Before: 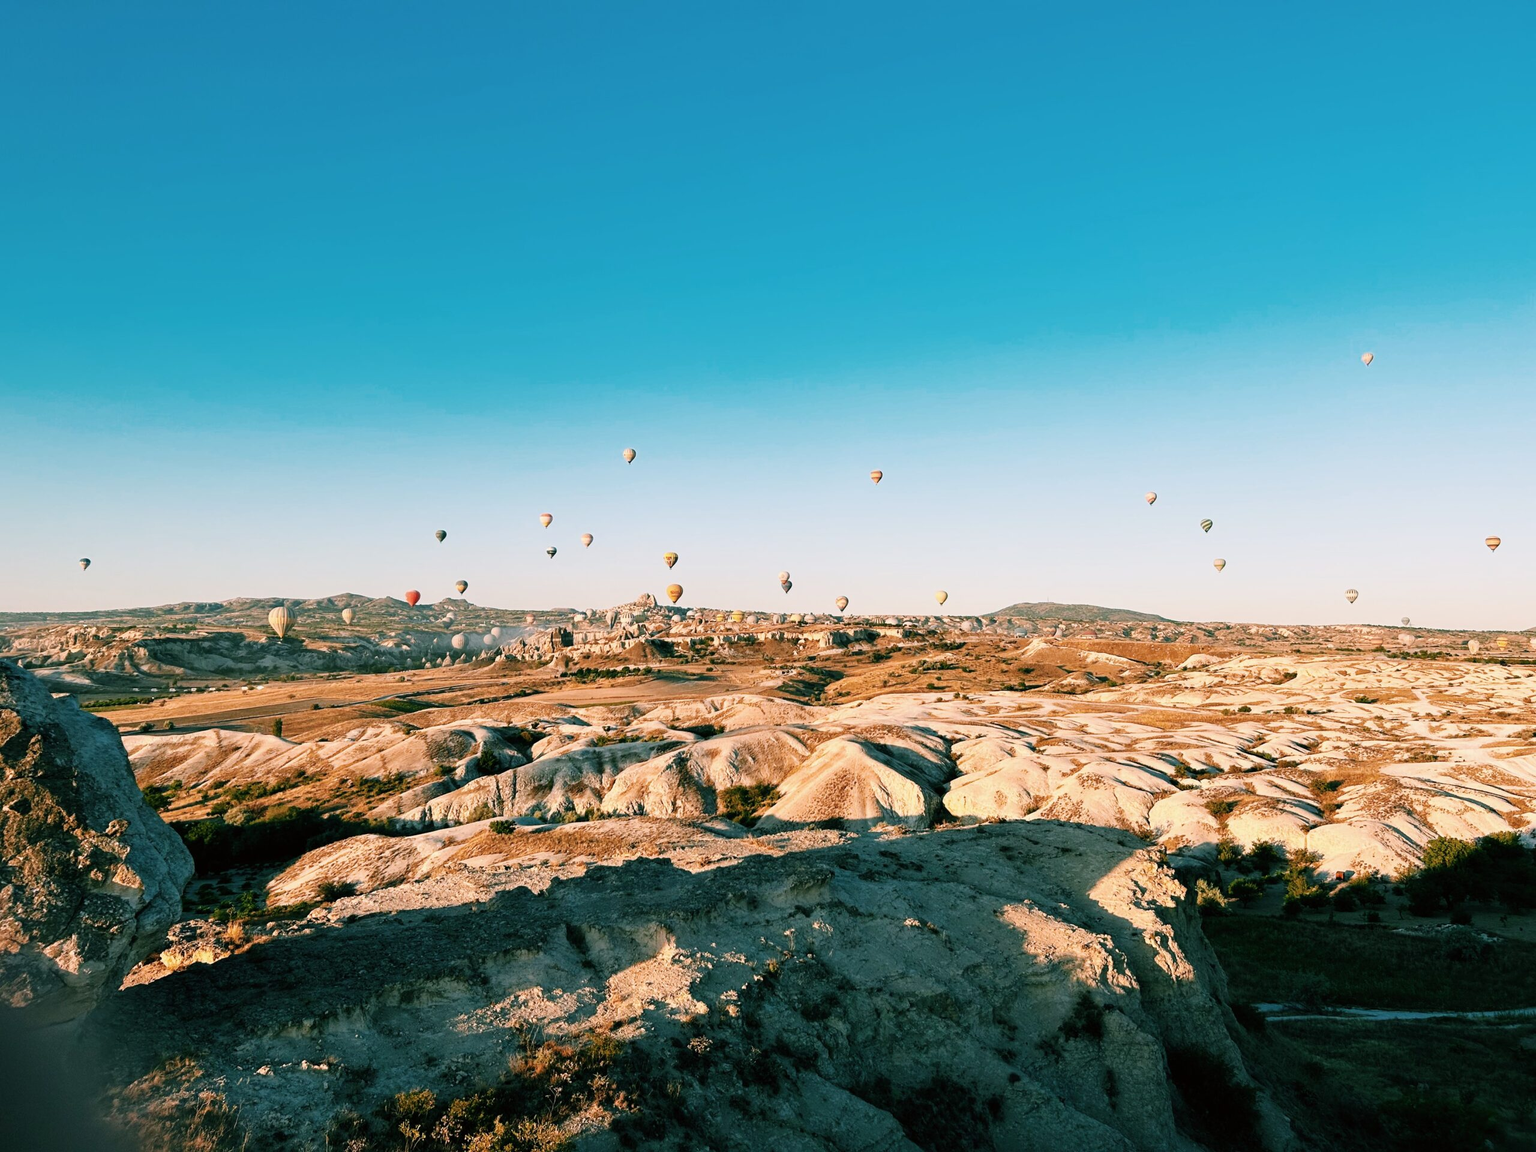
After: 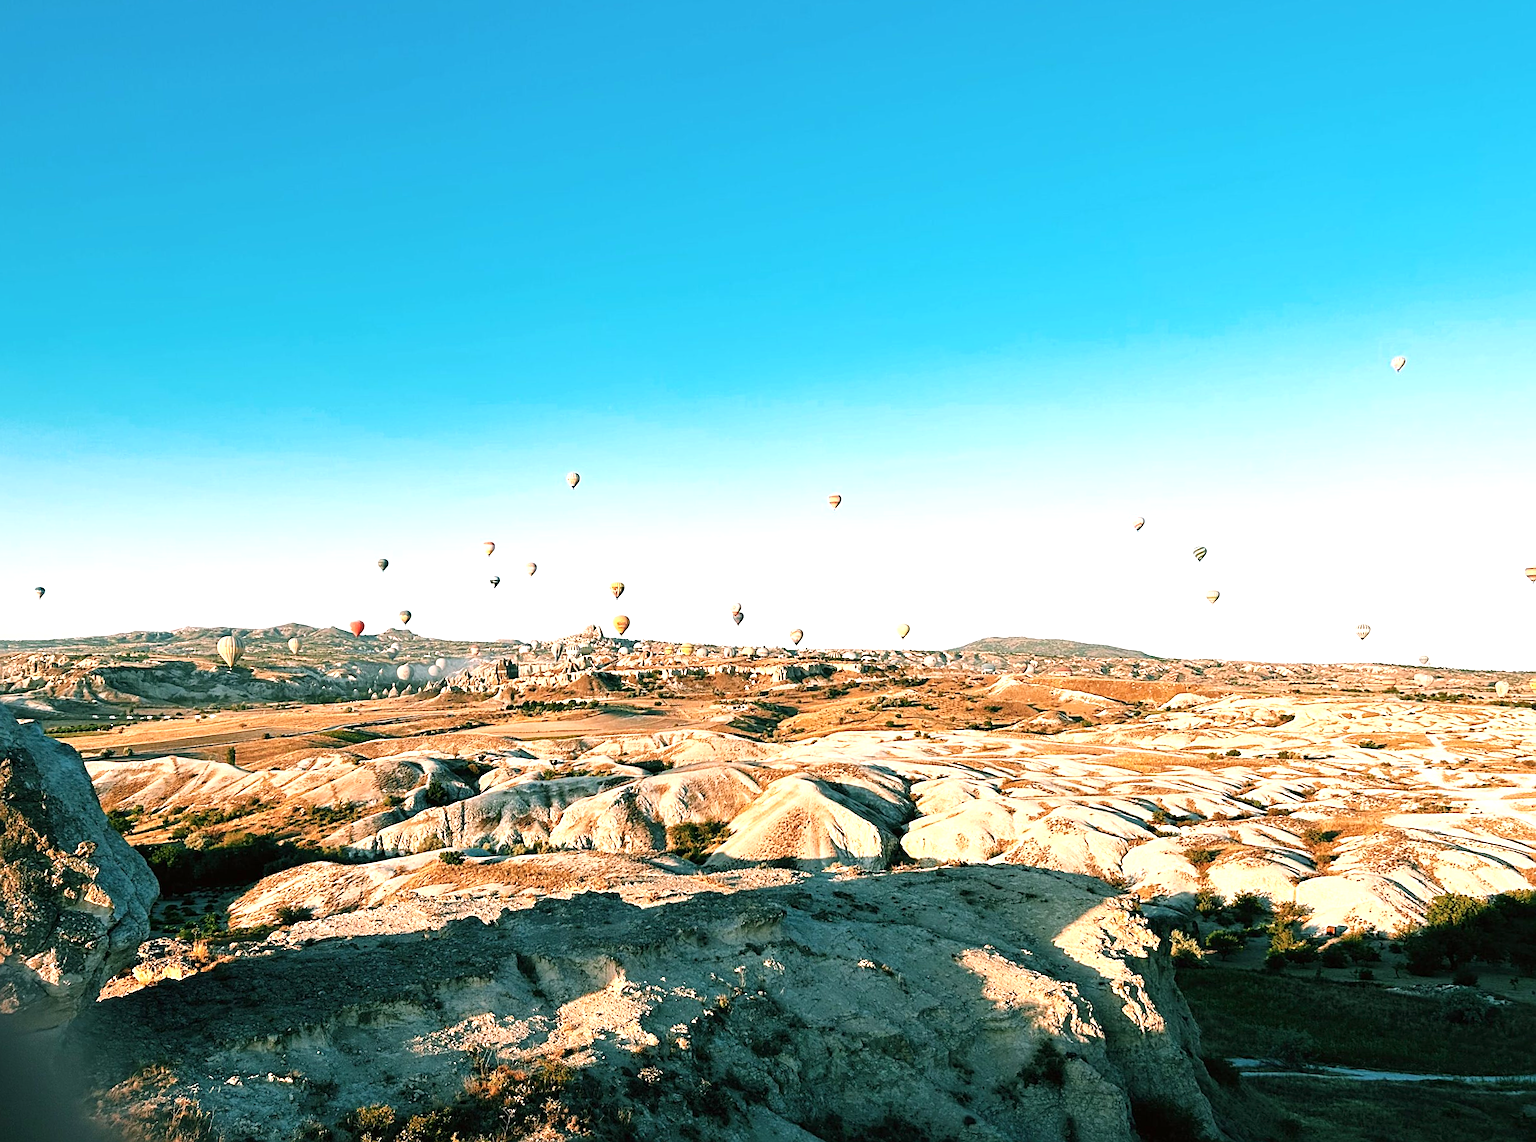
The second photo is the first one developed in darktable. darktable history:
exposure: black level correction 0, exposure 0.7 EV, compensate exposure bias true, compensate highlight preservation false
rotate and perspective: rotation 0.062°, lens shift (vertical) 0.115, lens shift (horizontal) -0.133, crop left 0.047, crop right 0.94, crop top 0.061, crop bottom 0.94
sharpen: on, module defaults
